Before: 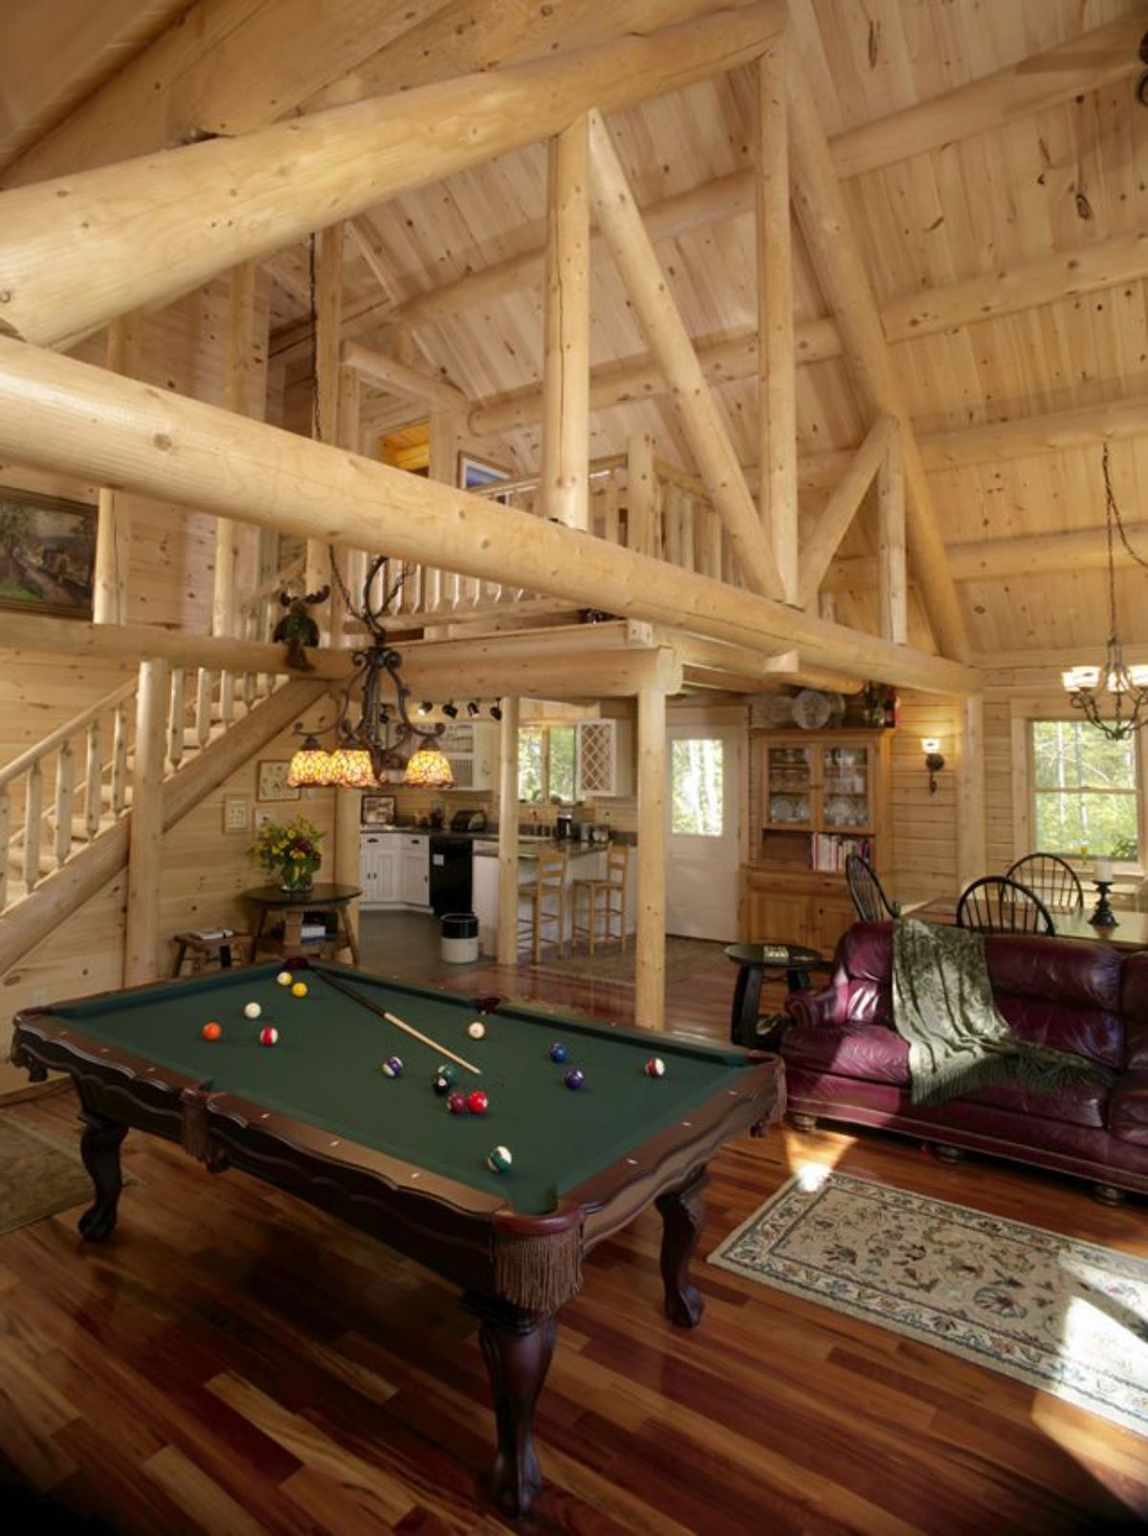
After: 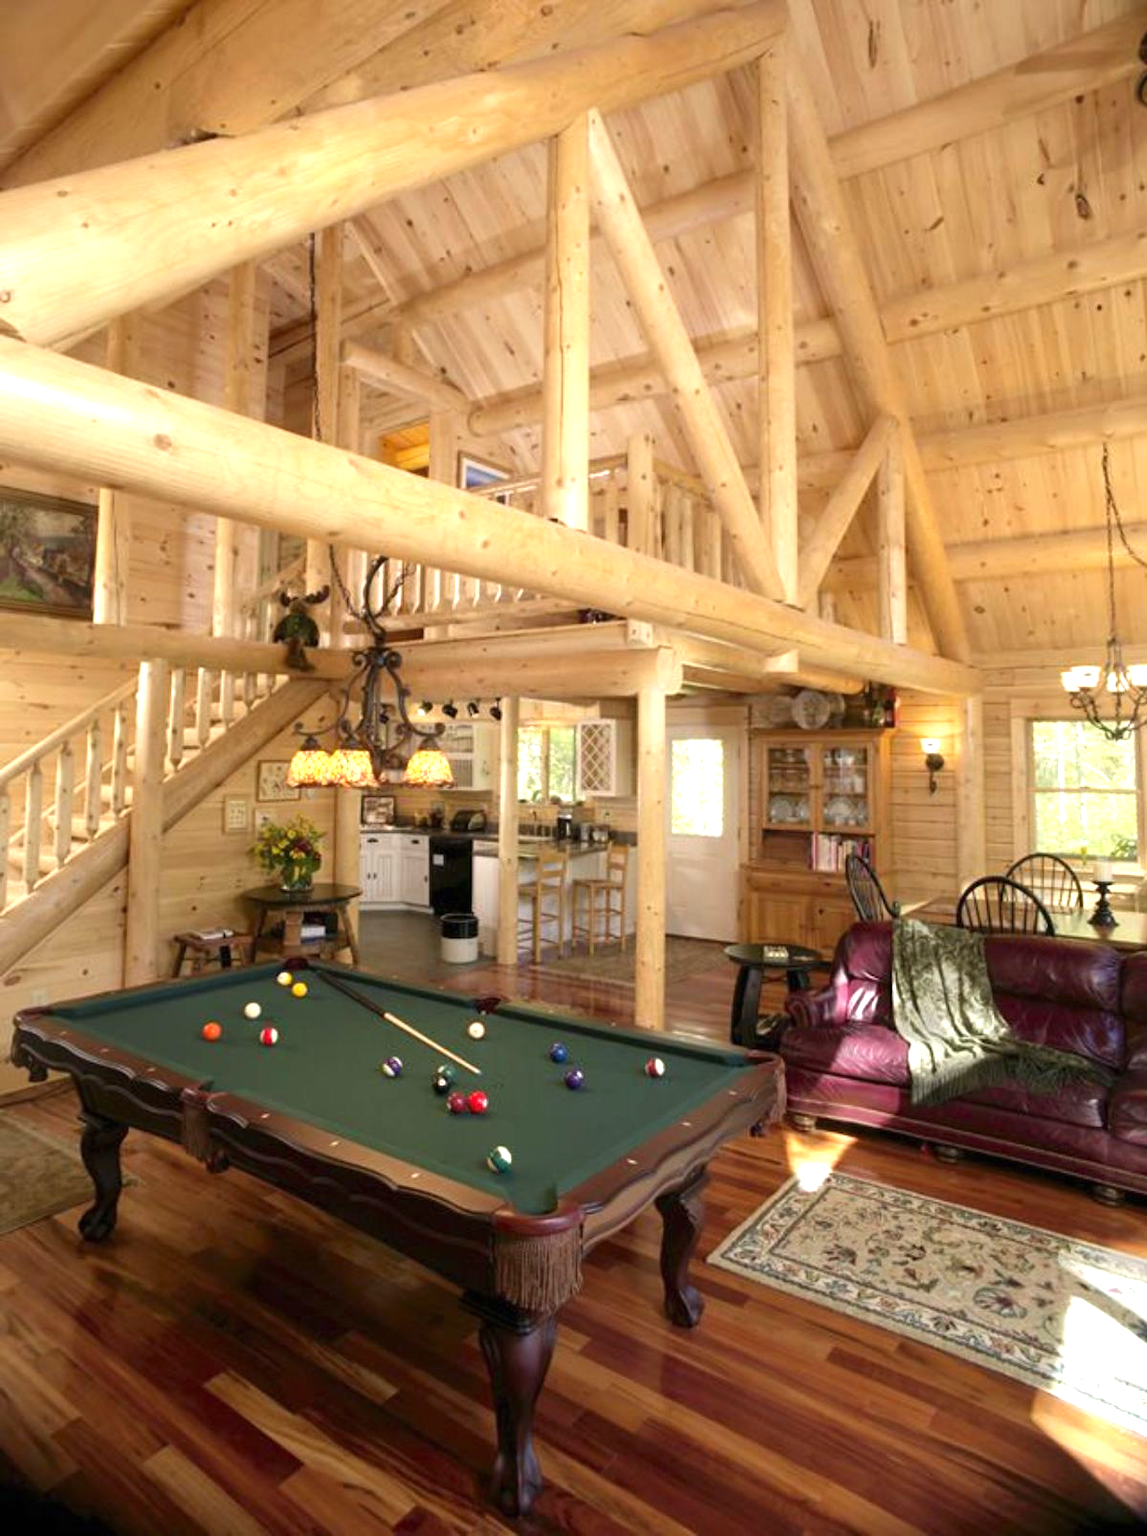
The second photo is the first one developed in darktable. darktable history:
exposure: black level correction 0, exposure 0.894 EV, compensate highlight preservation false
